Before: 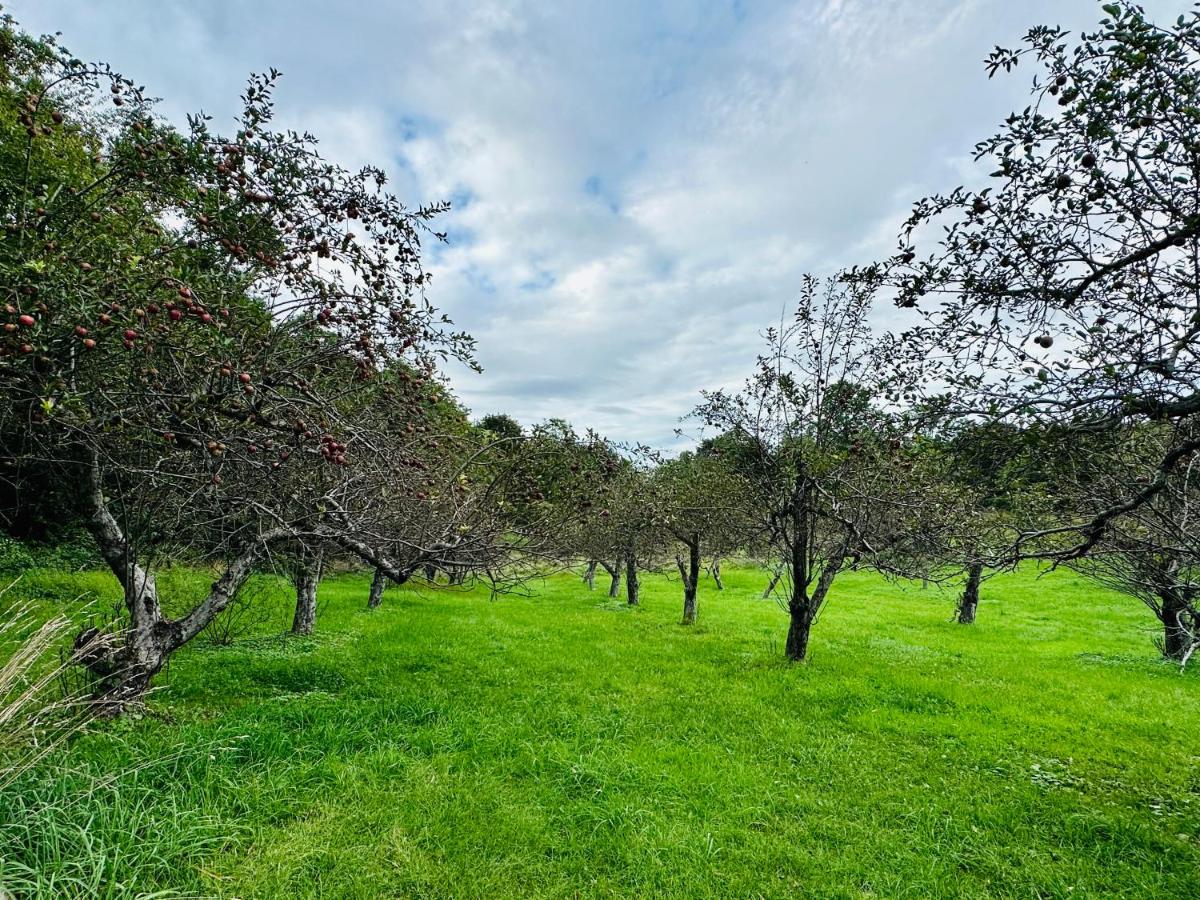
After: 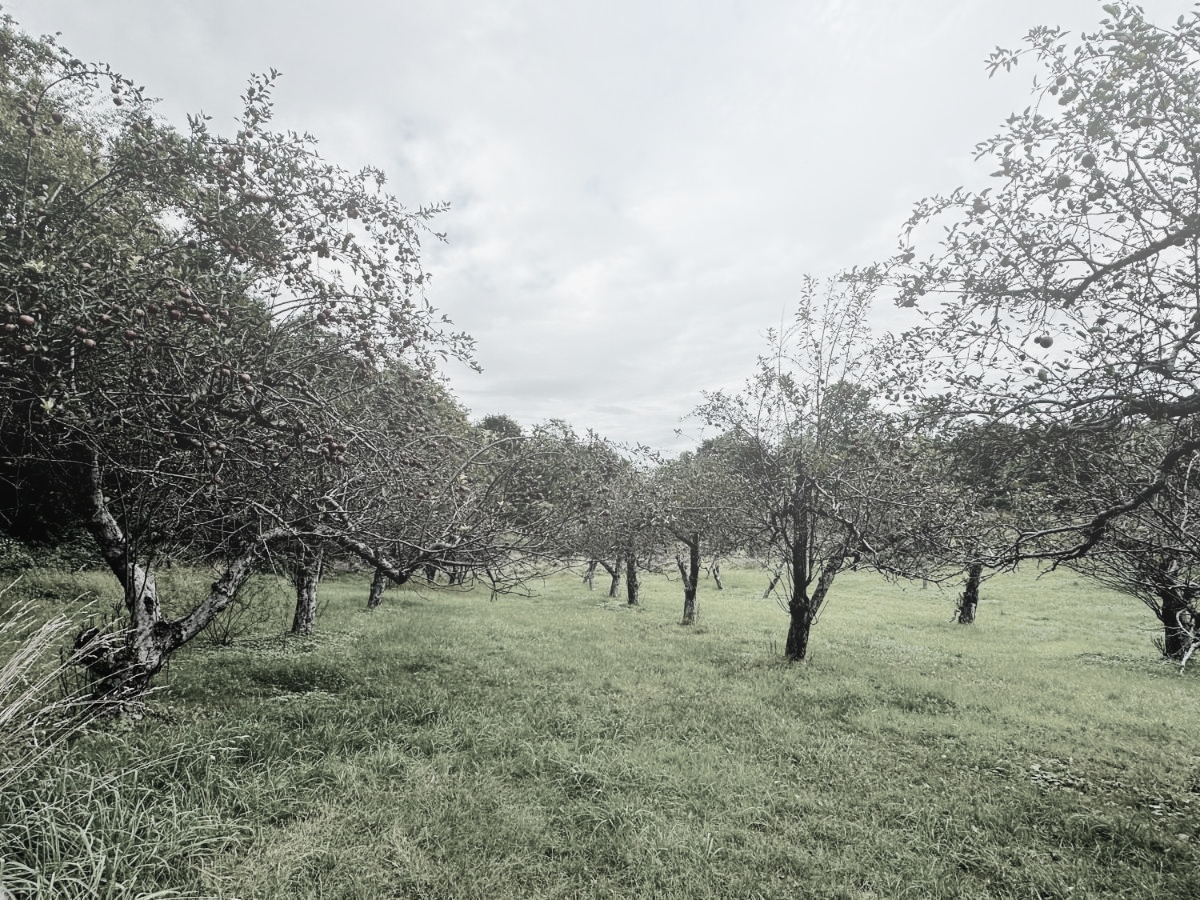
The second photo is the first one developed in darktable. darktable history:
color balance rgb: linear chroma grading › shadows -8%, linear chroma grading › global chroma 10%, perceptual saturation grading › global saturation 2%, perceptual saturation grading › highlights -2%, perceptual saturation grading › mid-tones 4%, perceptual saturation grading › shadows 8%, perceptual brilliance grading › global brilliance 2%, perceptual brilliance grading › highlights -4%, global vibrance 16%, saturation formula JzAzBz (2021)
bloom: size 38%, threshold 95%, strength 30%
tone curve: curves: ch0 [(0, 0) (0.052, 0.018) (0.236, 0.207) (0.41, 0.417) (0.485, 0.518) (0.54, 0.584) (0.625, 0.666) (0.845, 0.828) (0.994, 0.964)]; ch1 [(0, 0) (0.136, 0.146) (0.317, 0.34) (0.382, 0.408) (0.434, 0.441) (0.472, 0.479) (0.498, 0.501) (0.557, 0.558) (0.616, 0.59) (0.739, 0.7) (1, 1)]; ch2 [(0, 0) (0.352, 0.403) (0.447, 0.466) (0.482, 0.482) (0.528, 0.526) (0.586, 0.577) (0.618, 0.621) (0.785, 0.747) (1, 1)], color space Lab, independent channels, preserve colors none
color correction: saturation 0.2
